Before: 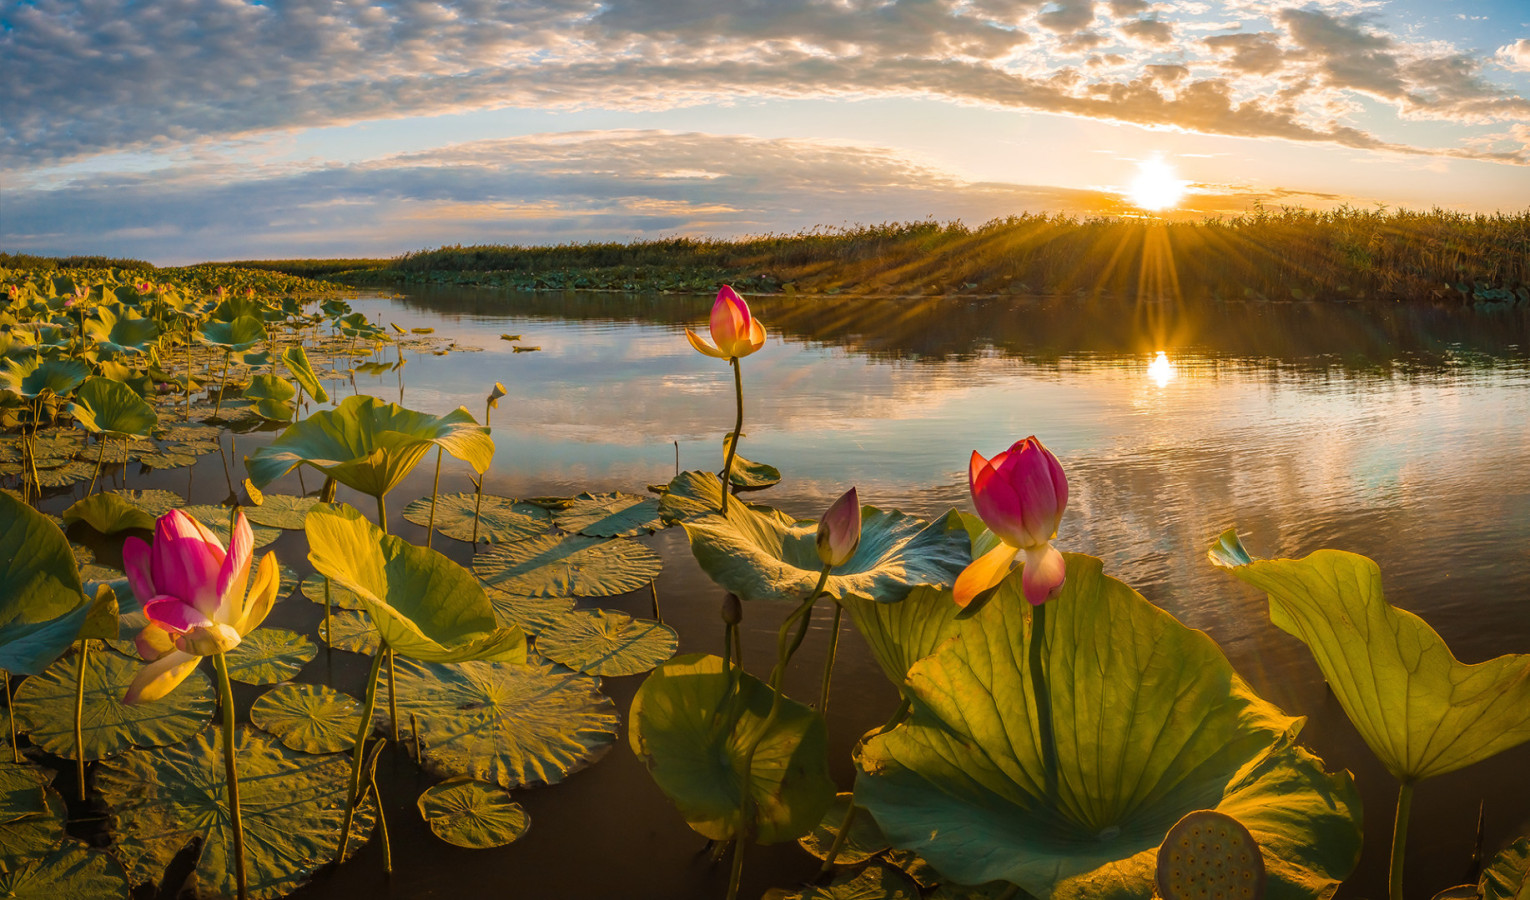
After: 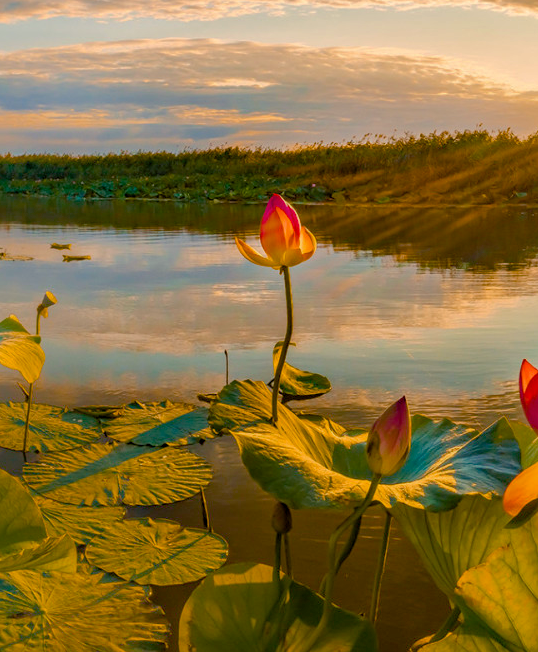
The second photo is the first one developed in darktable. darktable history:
crop and rotate: left 29.476%, top 10.214%, right 35.32%, bottom 17.333%
shadows and highlights: on, module defaults
tone equalizer: on, module defaults
color balance rgb: shadows lift › chroma 3%, shadows lift › hue 240.84°, highlights gain › chroma 3%, highlights gain › hue 73.2°, global offset › luminance -0.5%, perceptual saturation grading › global saturation 20%, perceptual saturation grading › highlights -25%, perceptual saturation grading › shadows 50%, global vibrance 25.26%
color balance: output saturation 98.5%
